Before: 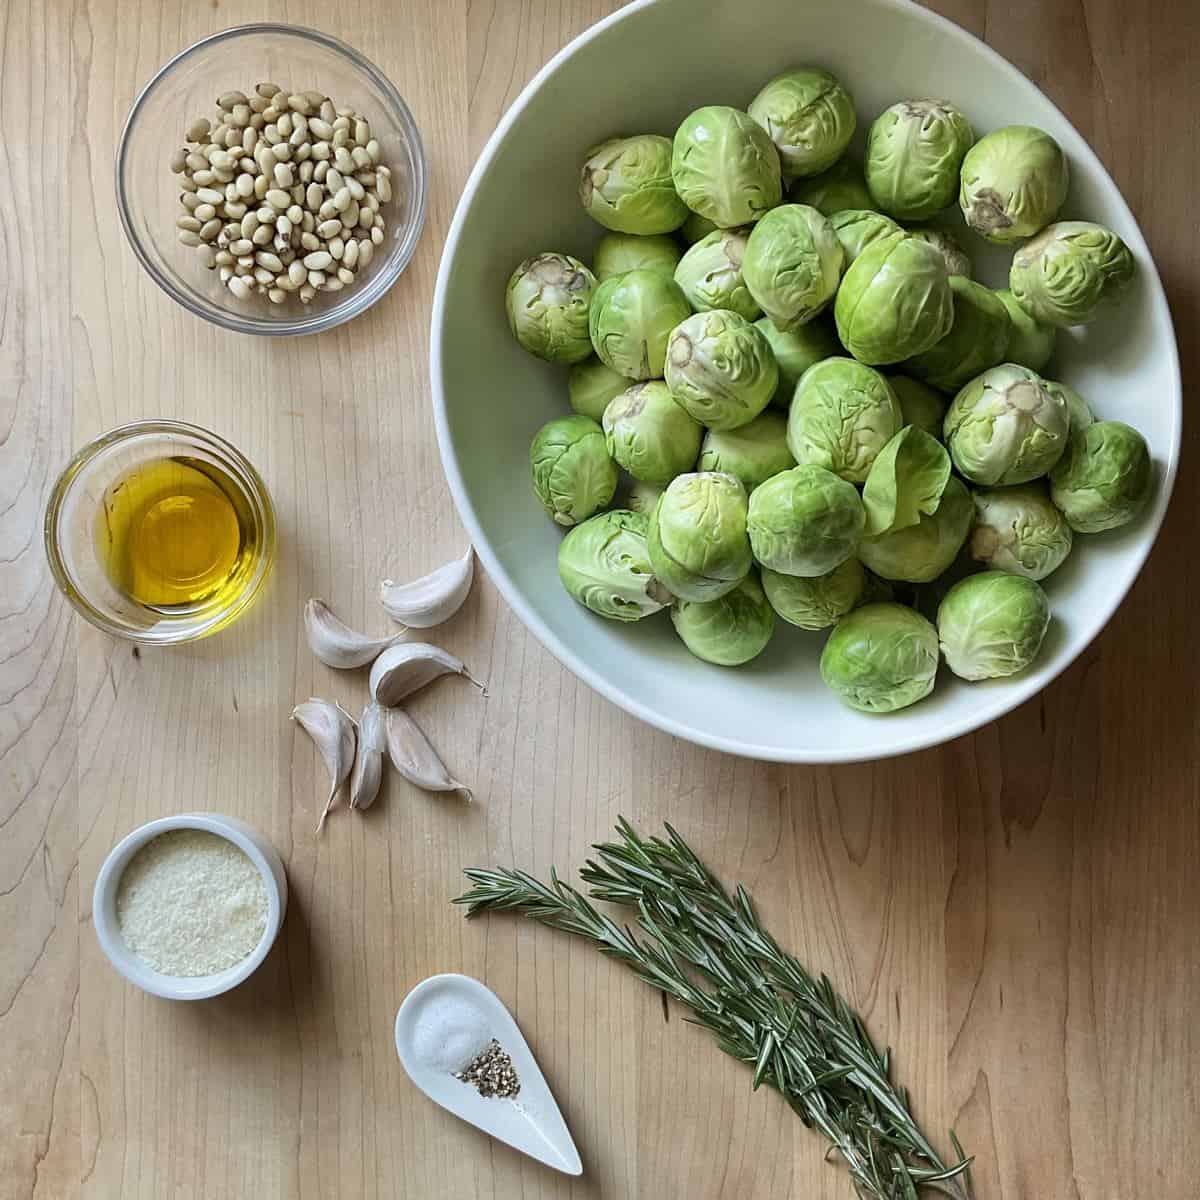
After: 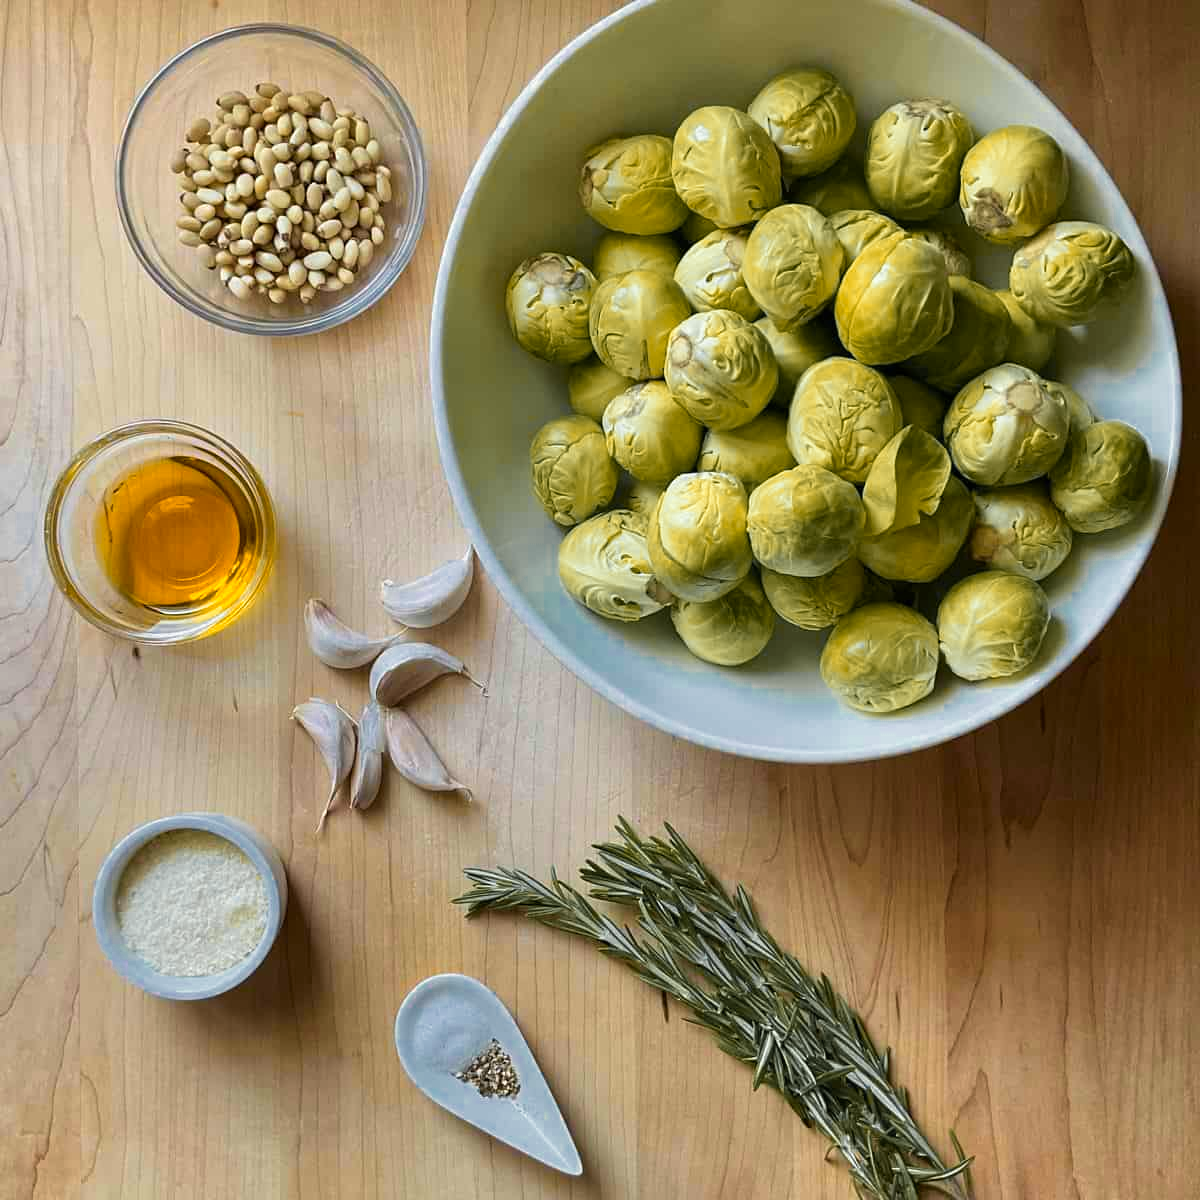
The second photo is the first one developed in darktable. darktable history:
velvia: on, module defaults
color zones: curves: ch0 [(0, 0.499) (0.143, 0.5) (0.286, 0.5) (0.429, 0.476) (0.571, 0.284) (0.714, 0.243) (0.857, 0.449) (1, 0.499)]; ch1 [(0, 0.532) (0.143, 0.645) (0.286, 0.696) (0.429, 0.211) (0.571, 0.504) (0.714, 0.493) (0.857, 0.495) (1, 0.532)]; ch2 [(0, 0.5) (0.143, 0.5) (0.286, 0.427) (0.429, 0.324) (0.571, 0.5) (0.714, 0.5) (0.857, 0.5) (1, 0.5)]
